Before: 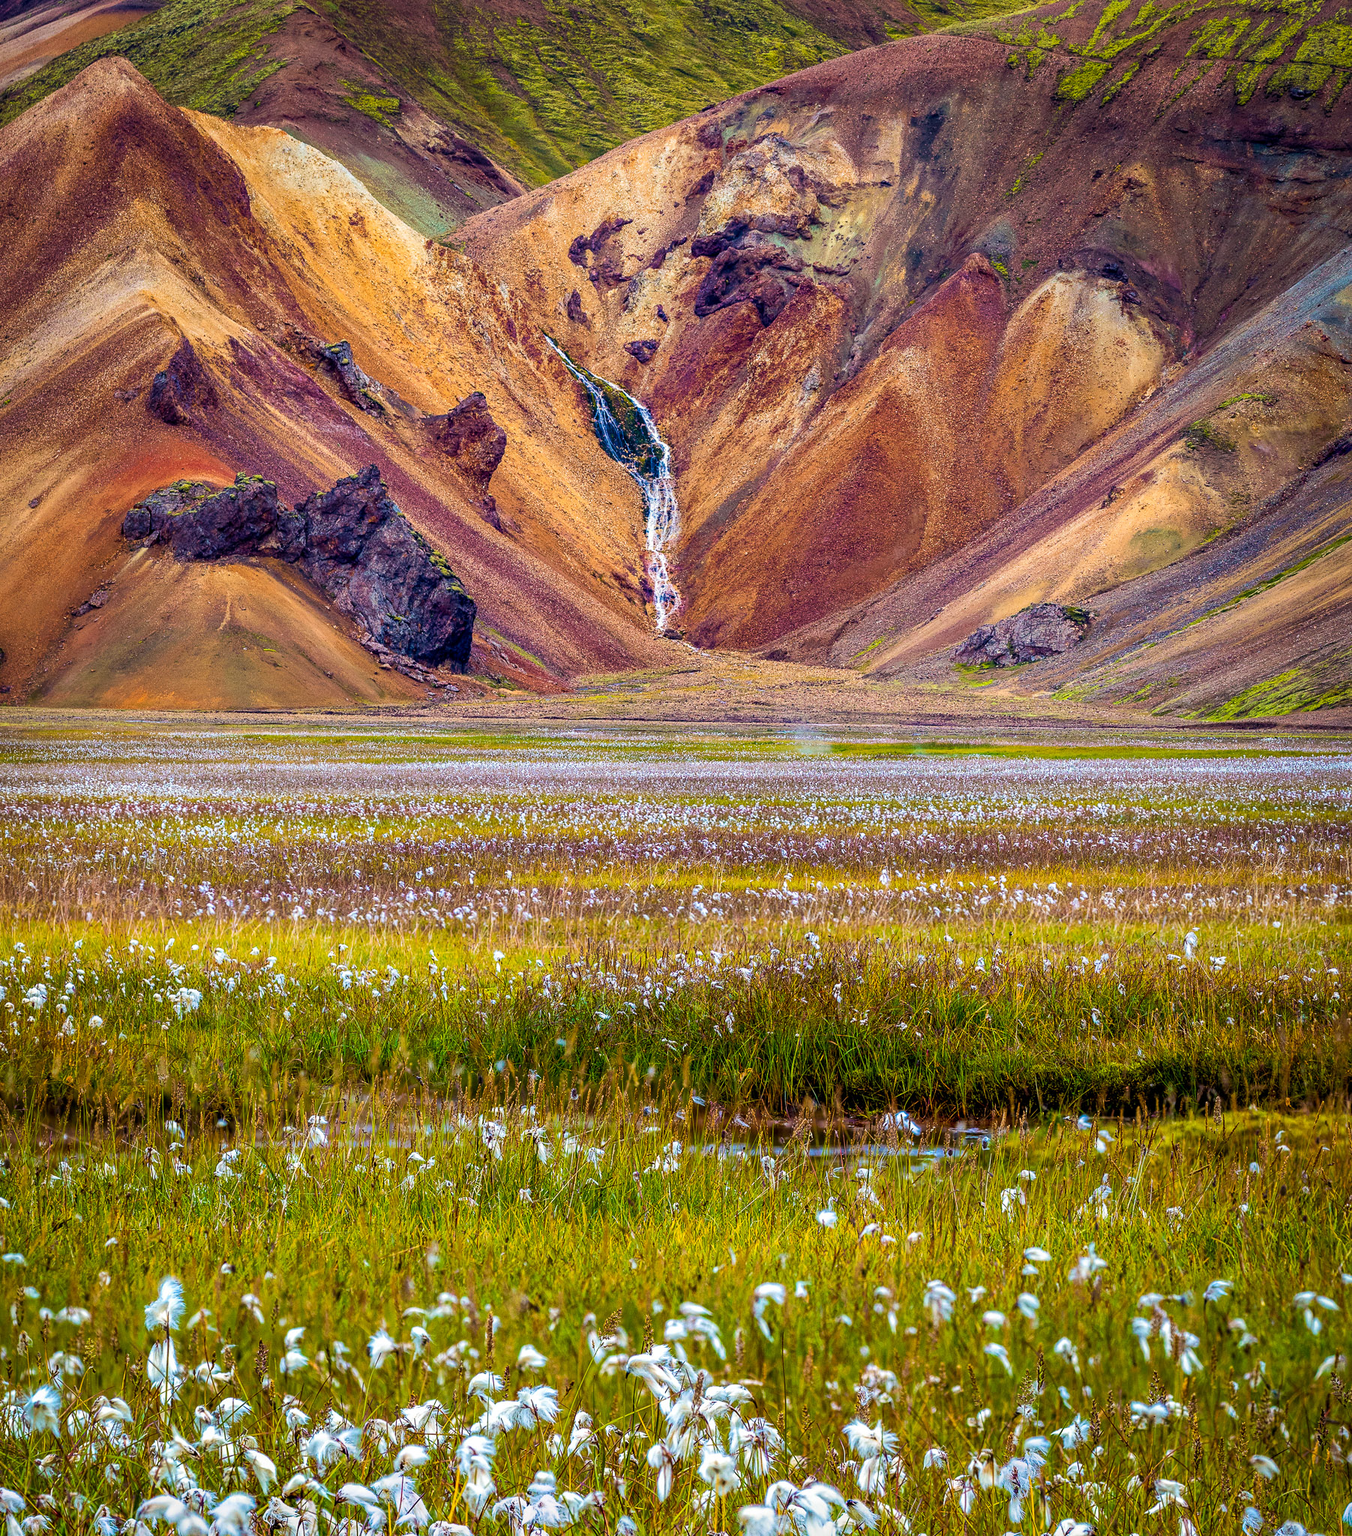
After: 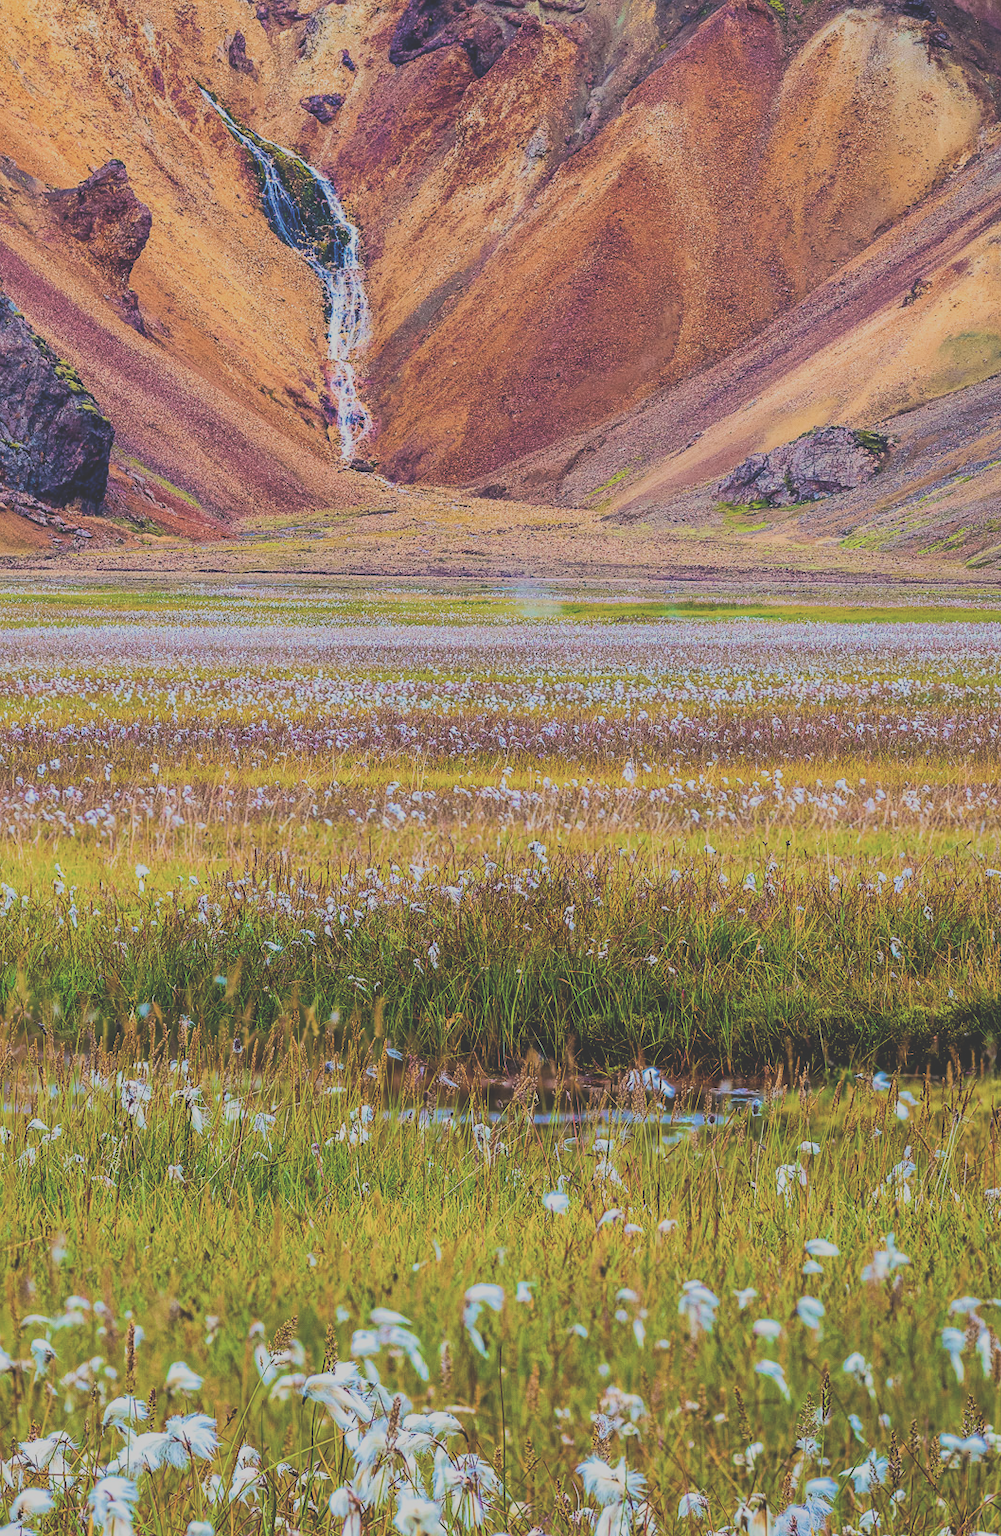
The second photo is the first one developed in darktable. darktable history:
crop and rotate: left 28.593%, top 17.291%, right 12.691%, bottom 3.455%
exposure: black level correction -0.042, exposure 0.063 EV, compensate highlight preservation false
filmic rgb: black relative exposure -9.2 EV, white relative exposure 6.81 EV, hardness 3.1, contrast 1.055, color science v5 (2021), contrast in shadows safe, contrast in highlights safe
